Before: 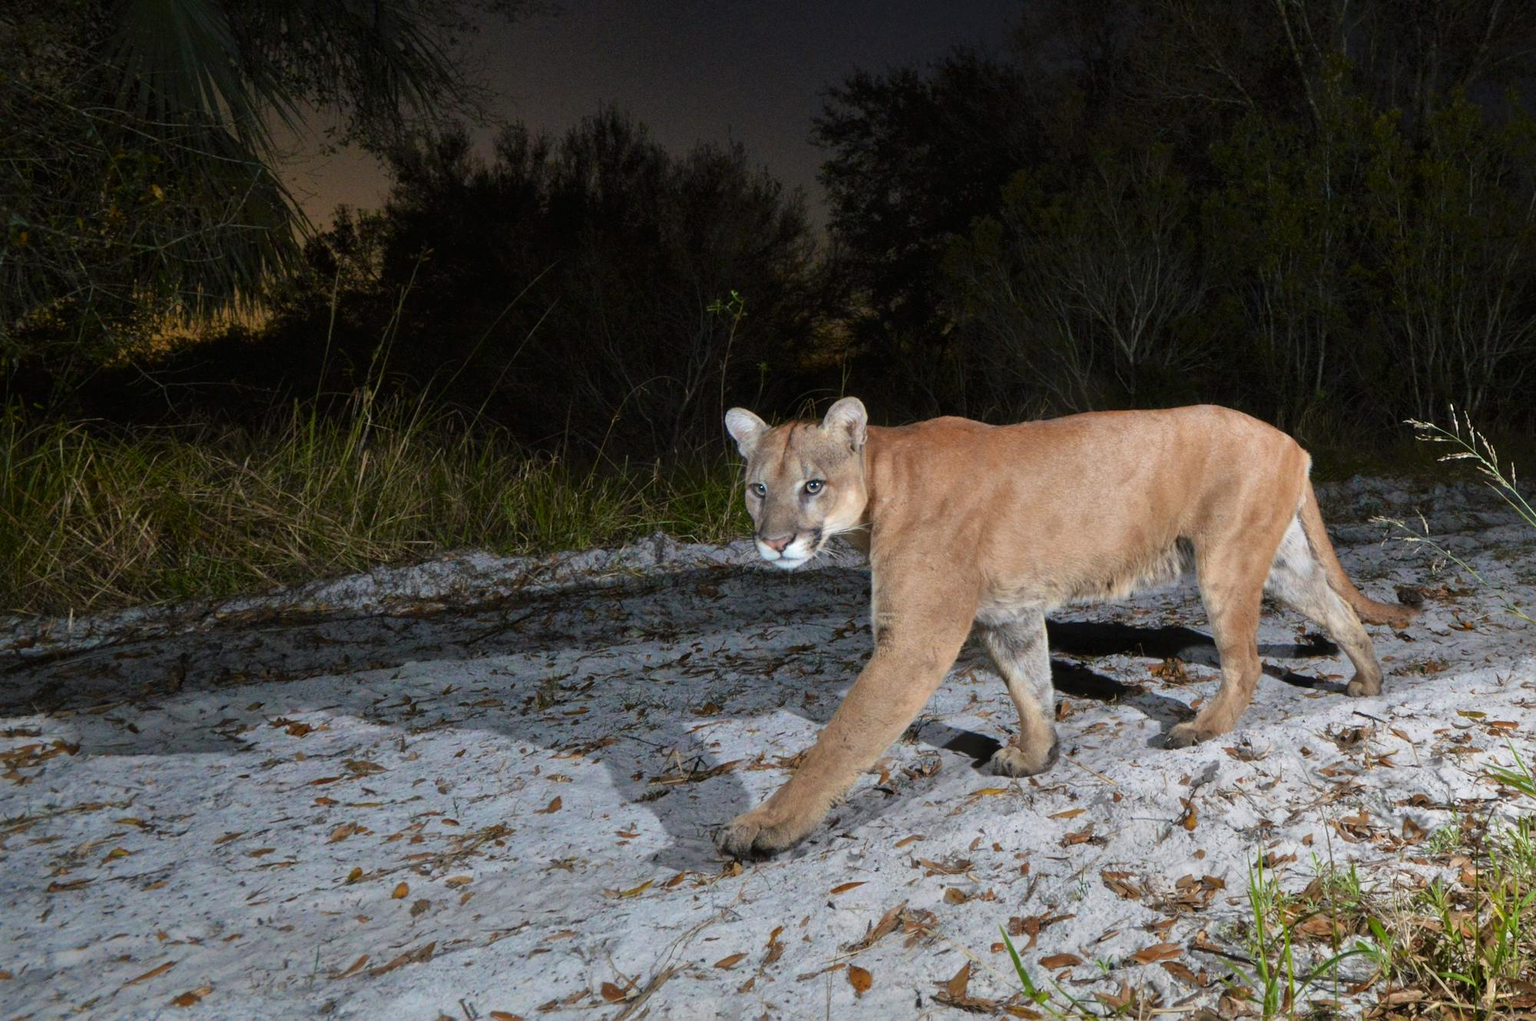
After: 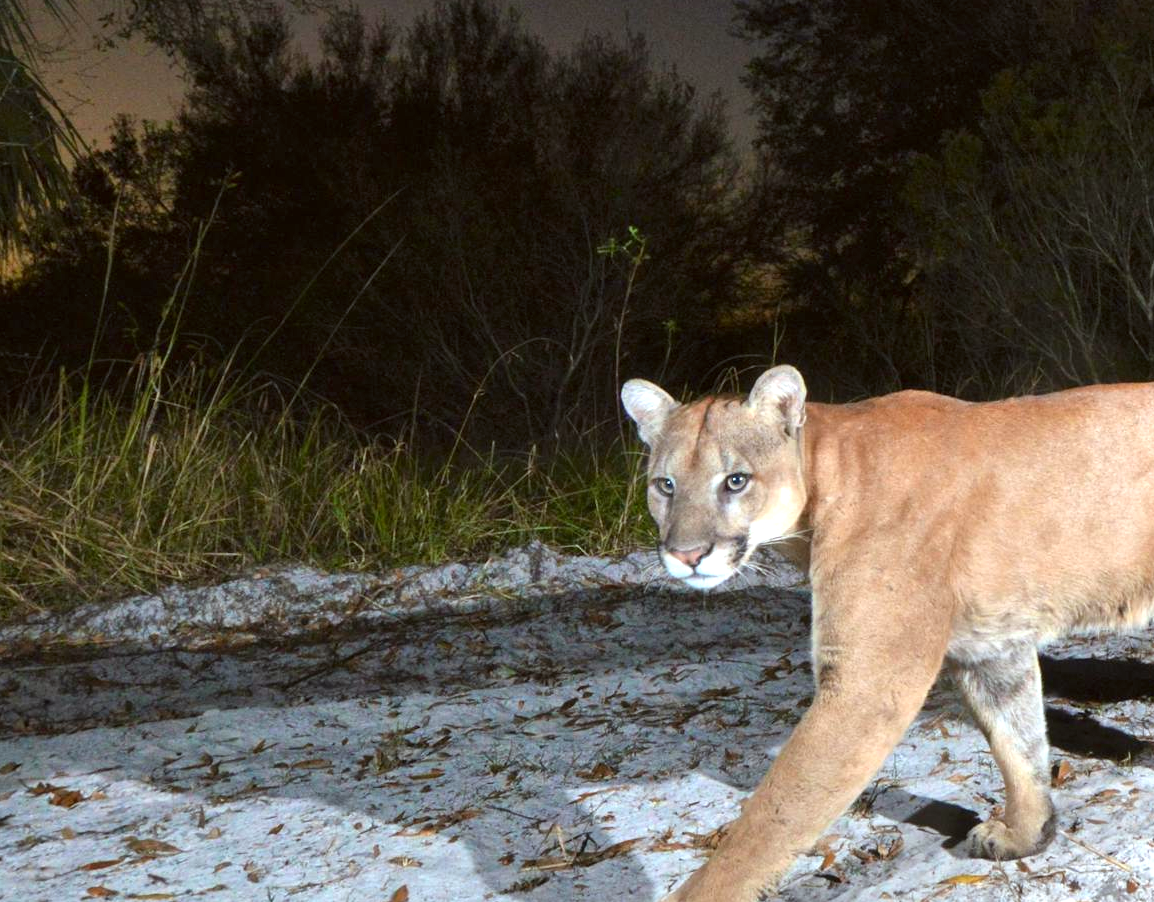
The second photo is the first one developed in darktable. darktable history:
crop: left 16.191%, top 11.471%, right 26.063%, bottom 20.673%
color correction: highlights a* -2.83, highlights b* -2.75, shadows a* 2.08, shadows b* 3.03
exposure: black level correction 0, exposure 0.89 EV, compensate highlight preservation false
